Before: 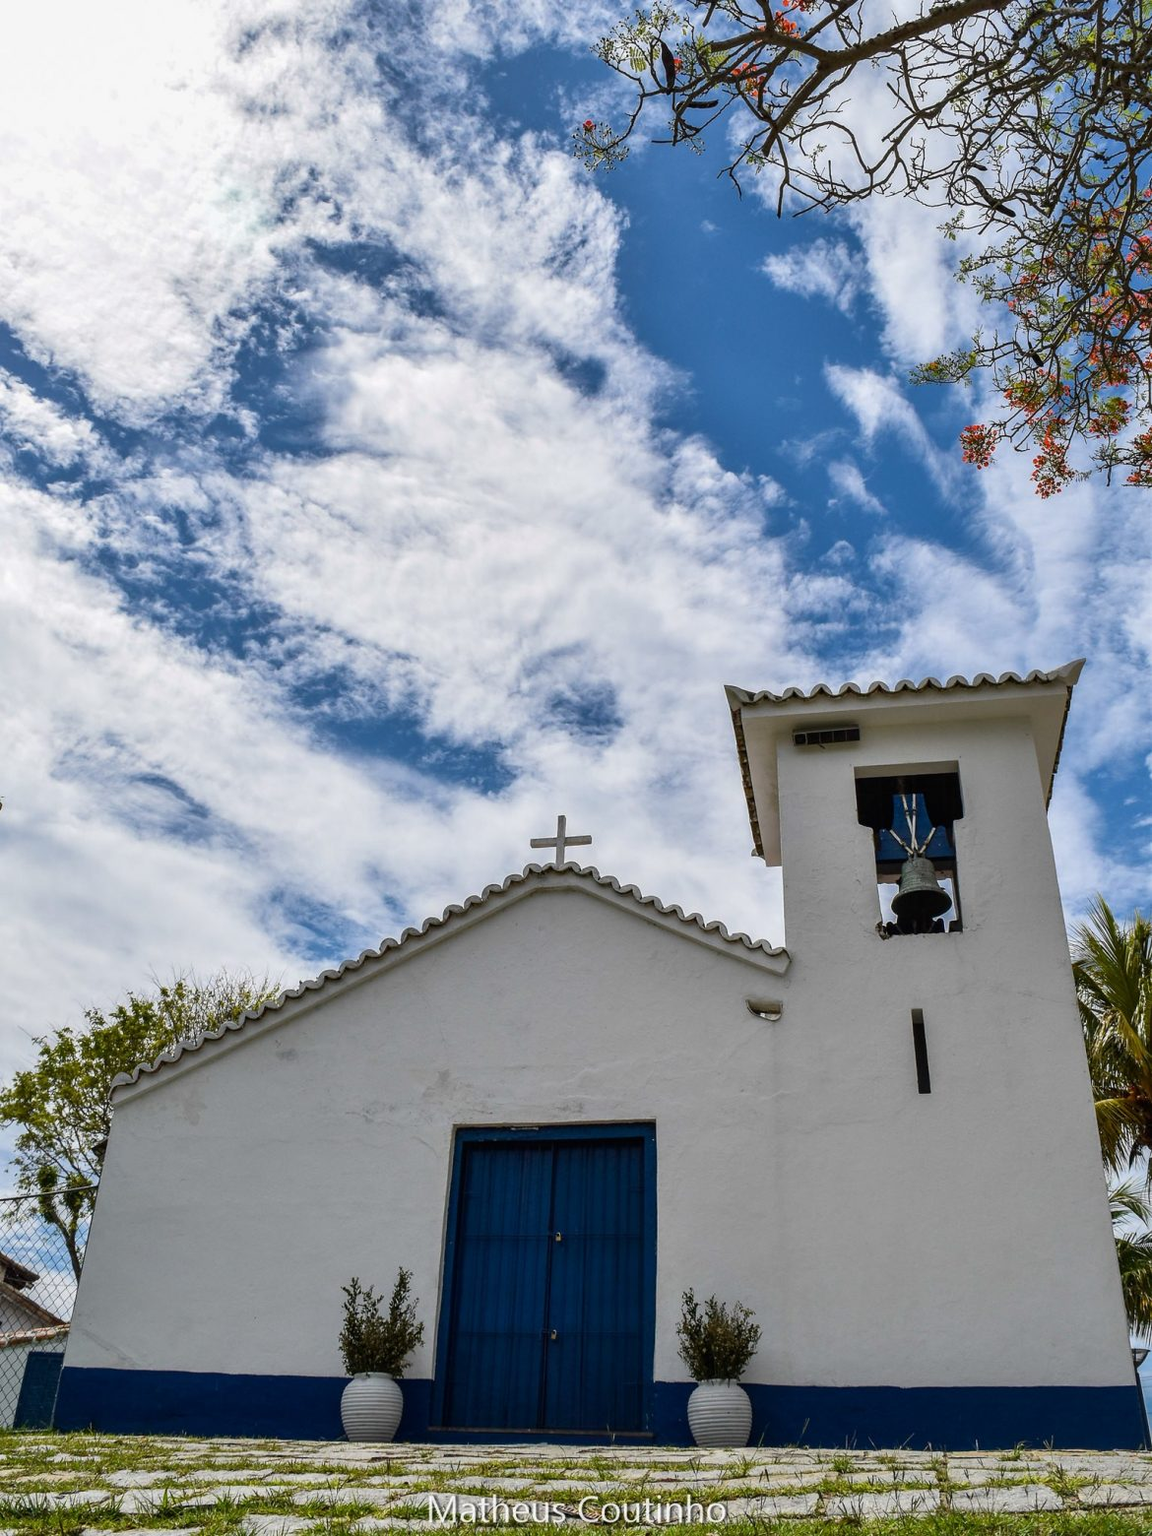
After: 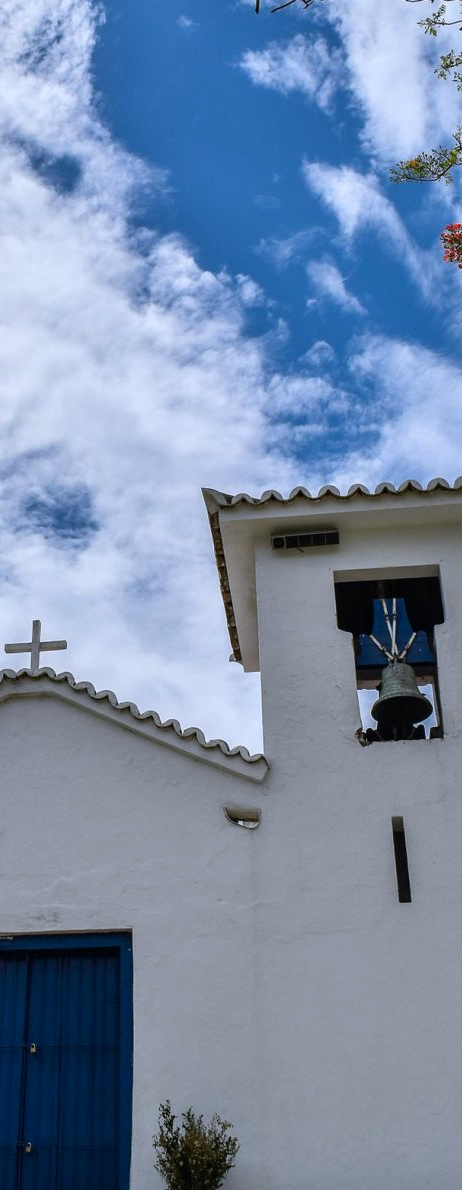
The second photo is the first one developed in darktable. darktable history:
crop: left 45.721%, top 13.393%, right 14.118%, bottom 10.01%
white balance: red 0.976, blue 1.04
color correction: highlights a* -0.137, highlights b* -5.91, shadows a* -0.137, shadows b* -0.137
